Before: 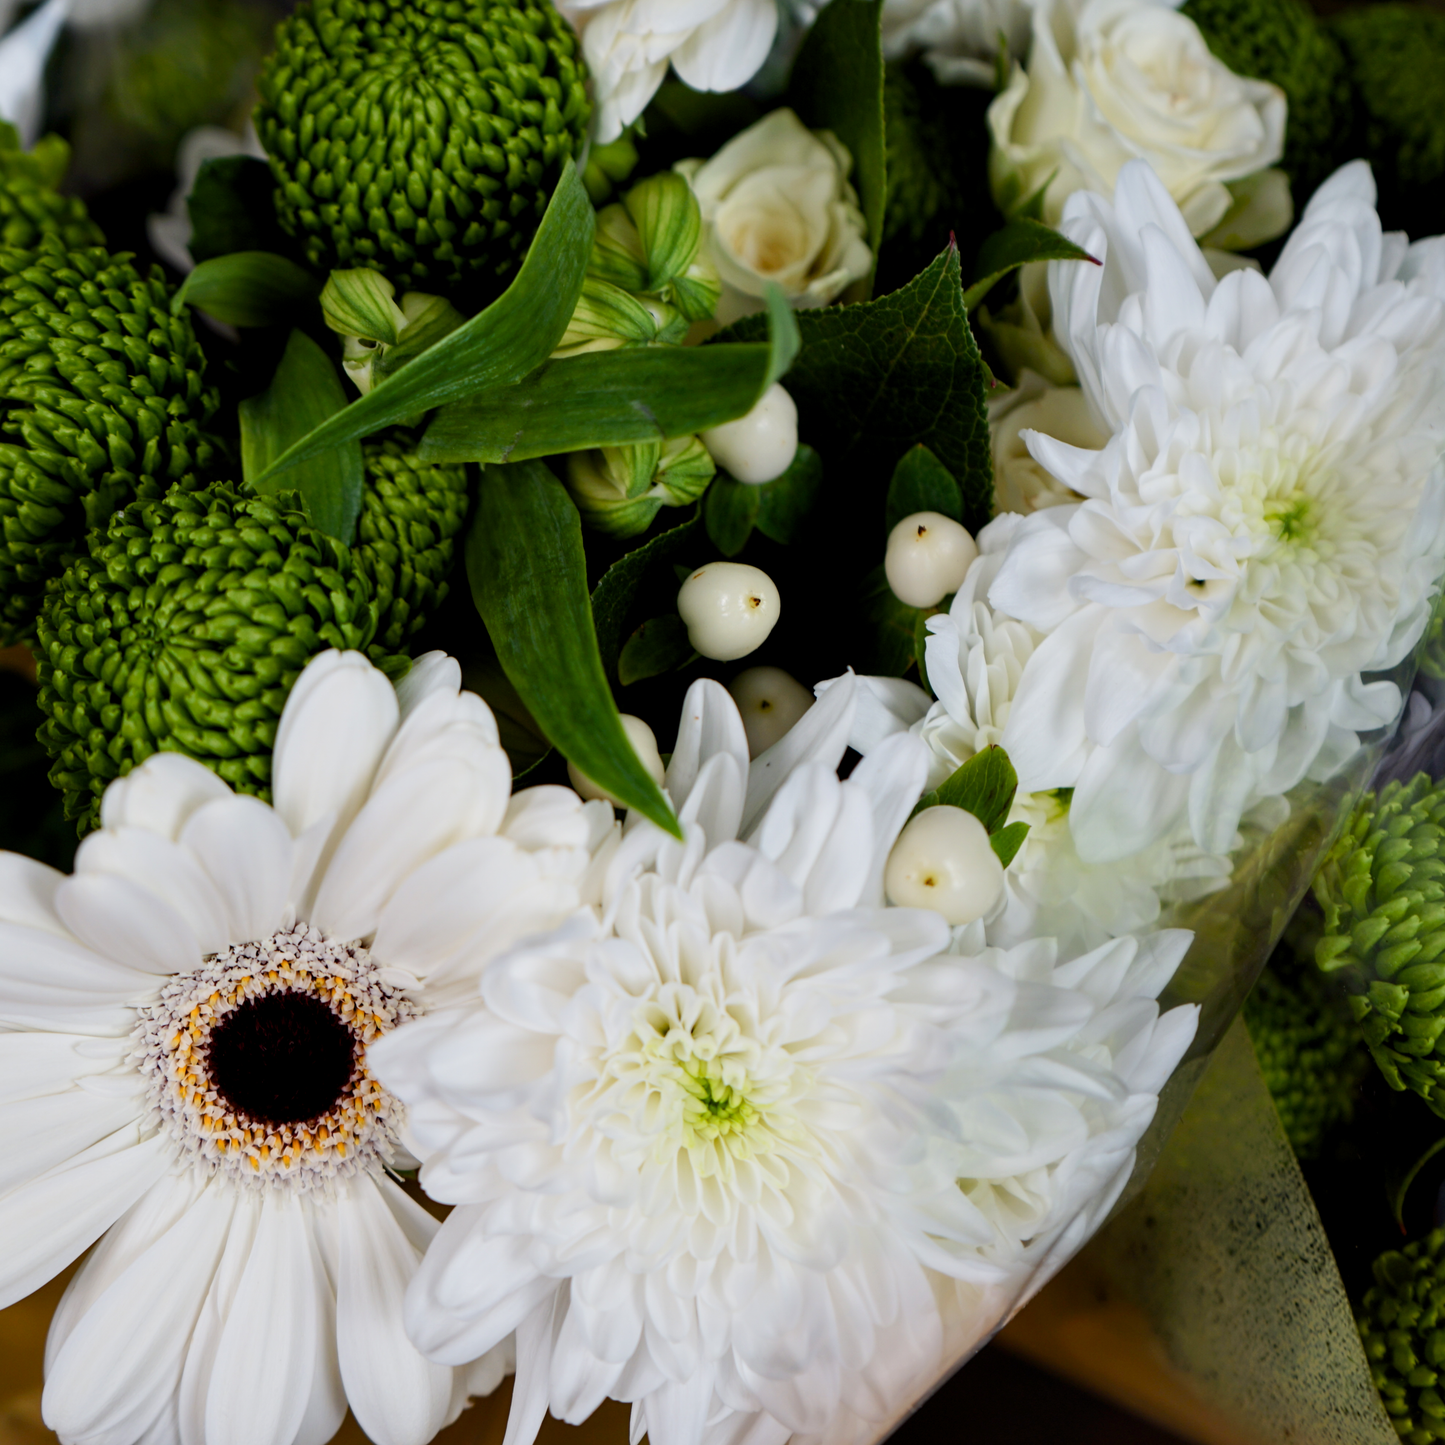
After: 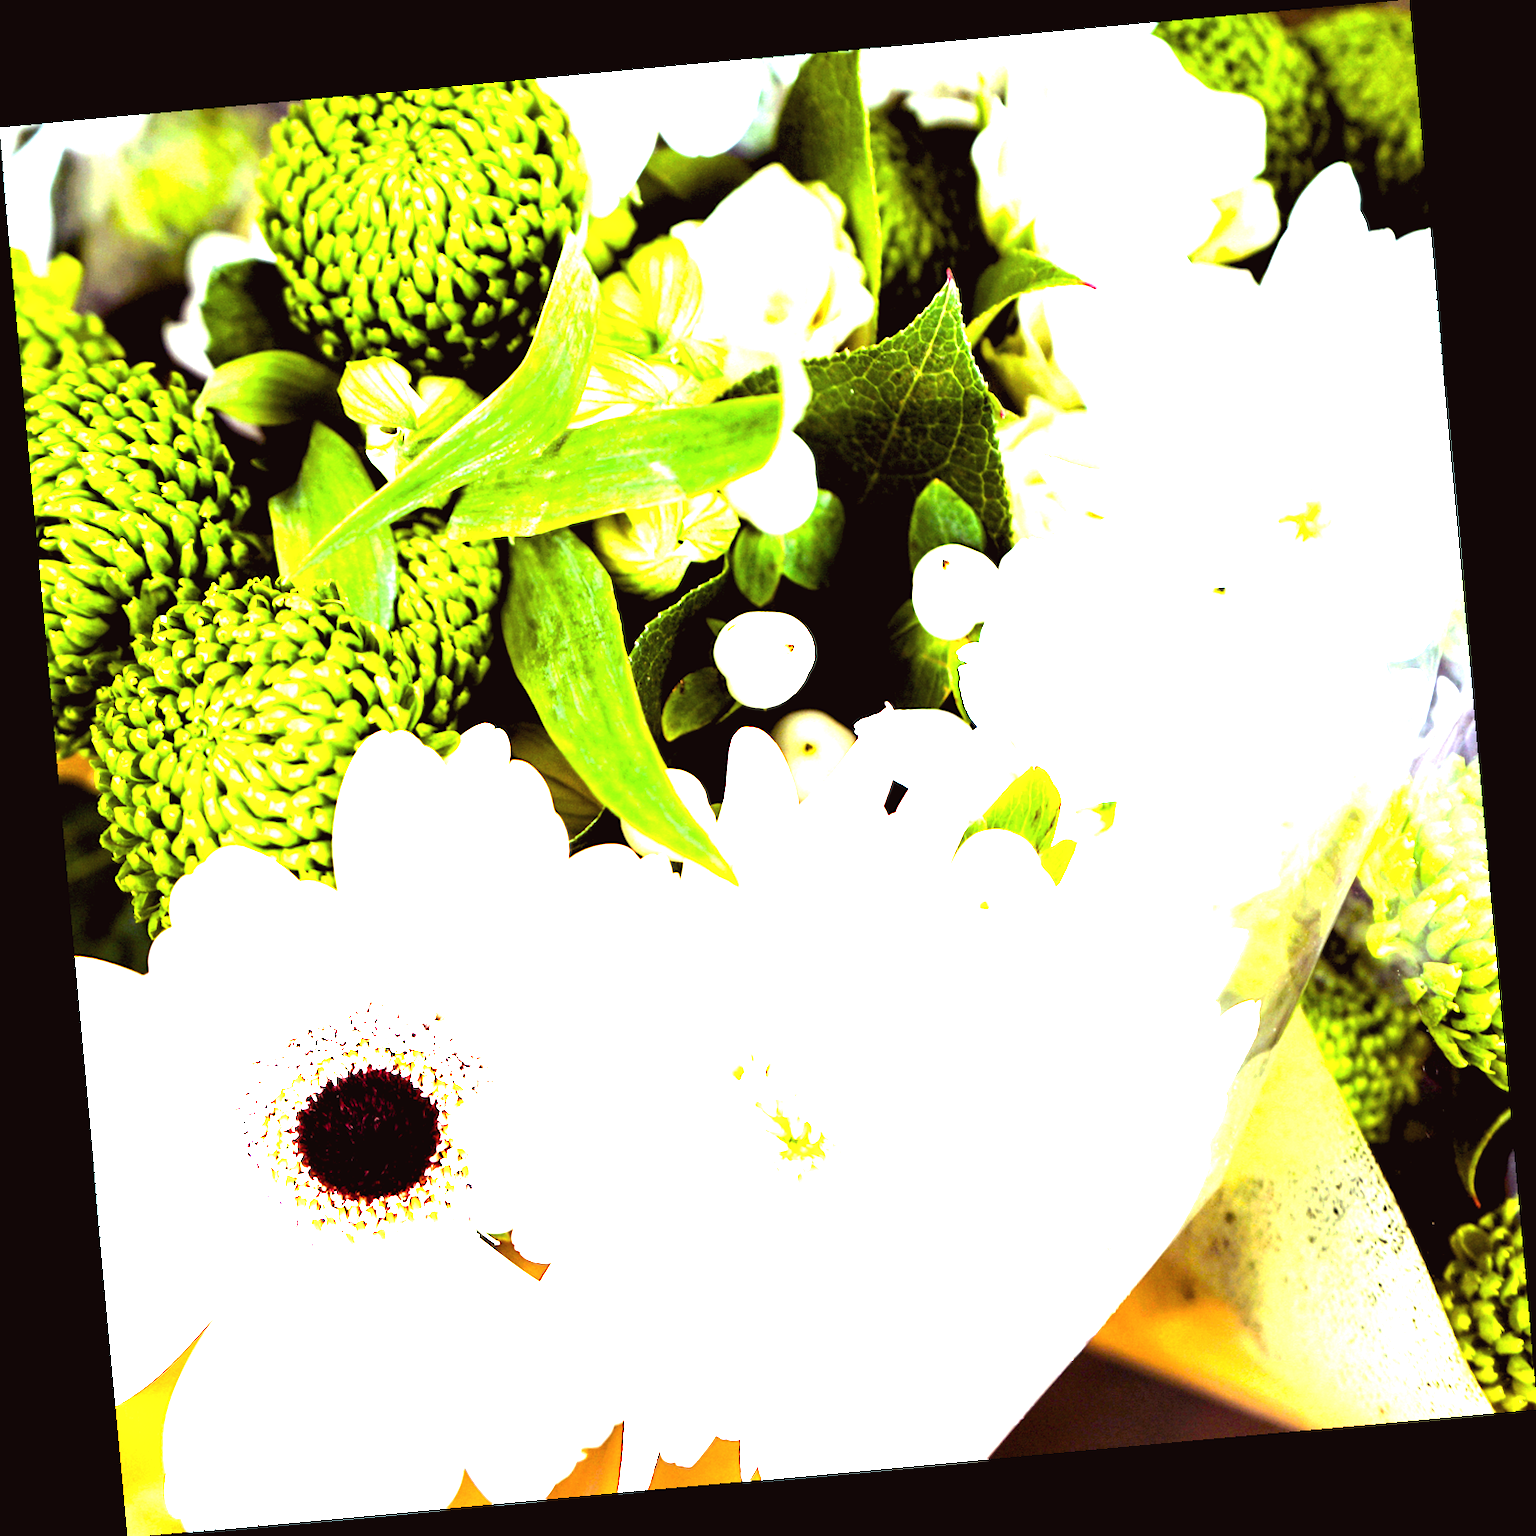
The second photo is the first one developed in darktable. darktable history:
rgb levels: mode RGB, independent channels, levels [[0, 0.474, 1], [0, 0.5, 1], [0, 0.5, 1]]
exposure: black level correction 0, exposure 4 EV, compensate exposure bias true, compensate highlight preservation false
rotate and perspective: rotation -5.2°, automatic cropping off
tone equalizer: -8 EV -0.75 EV, -7 EV -0.7 EV, -6 EV -0.6 EV, -5 EV -0.4 EV, -3 EV 0.4 EV, -2 EV 0.6 EV, -1 EV 0.7 EV, +0 EV 0.75 EV, edges refinement/feathering 500, mask exposure compensation -1.57 EV, preserve details no
